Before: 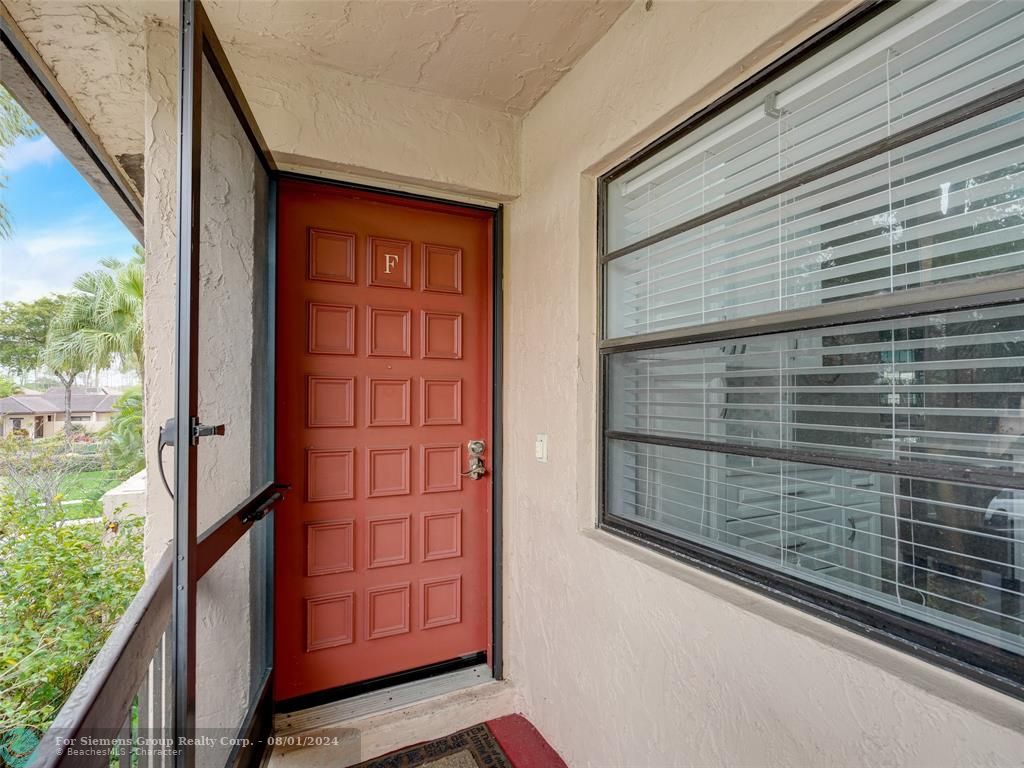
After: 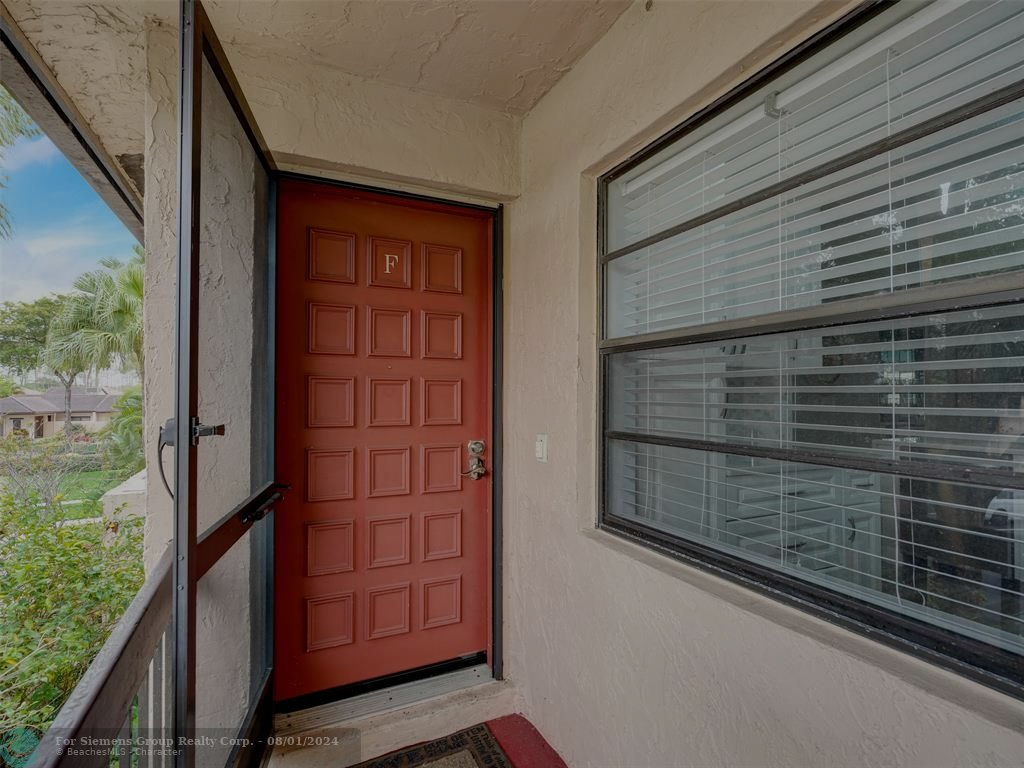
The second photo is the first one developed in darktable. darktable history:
exposure: exposure -0.986 EV, compensate highlight preservation false
